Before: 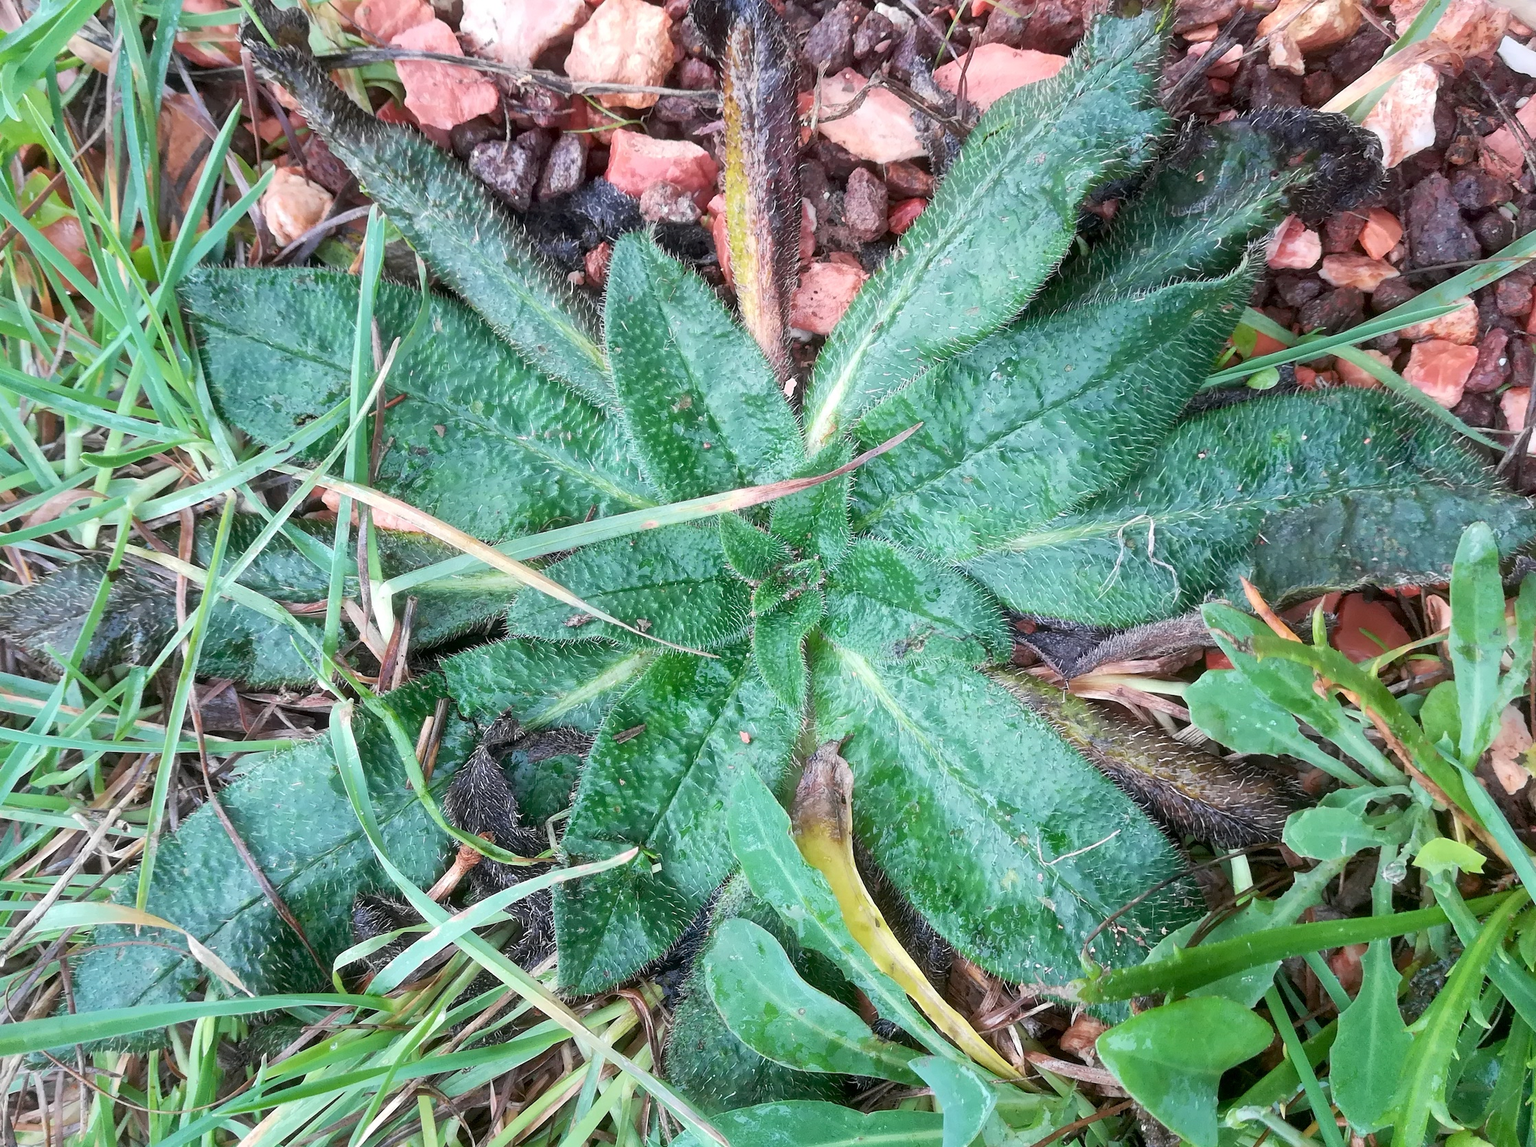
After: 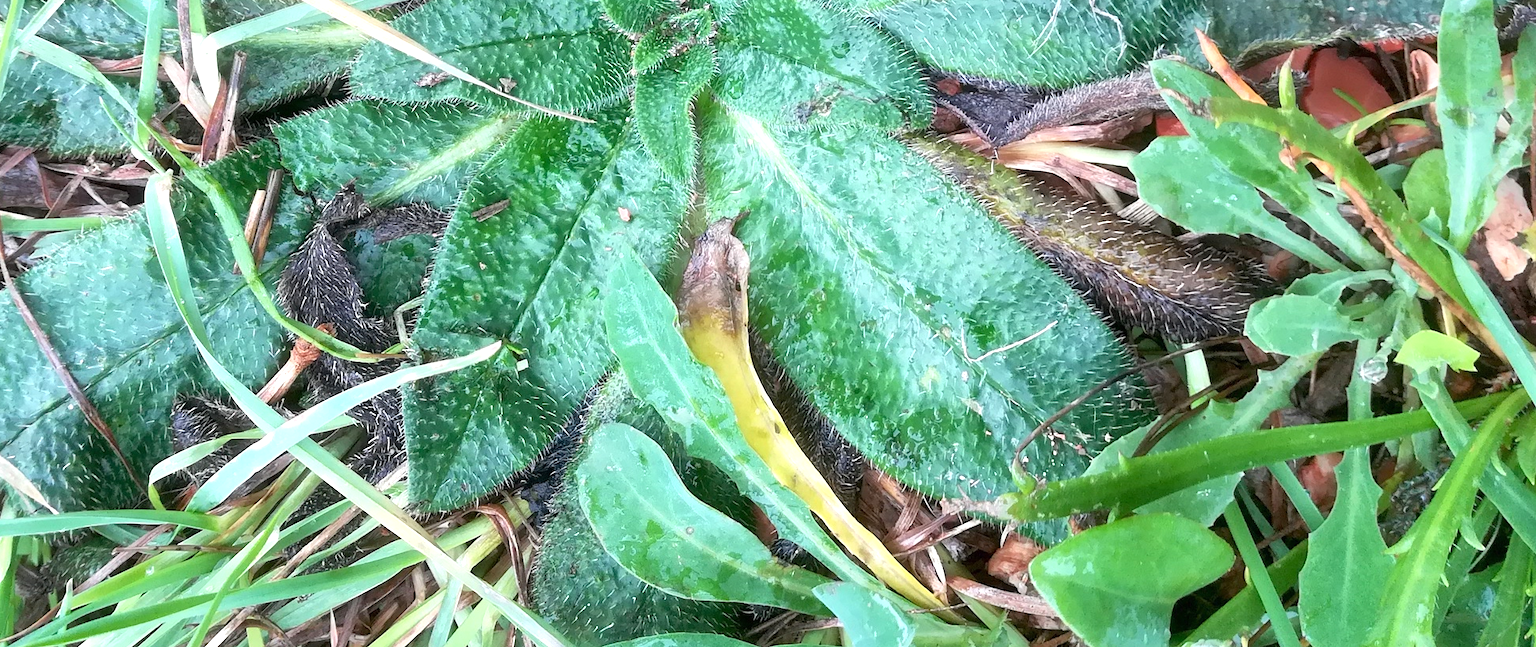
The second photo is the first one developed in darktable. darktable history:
crop and rotate: left 13.306%, top 48.129%, bottom 2.928%
exposure: black level correction 0, exposure 0.5 EV, compensate exposure bias true, compensate highlight preservation false
